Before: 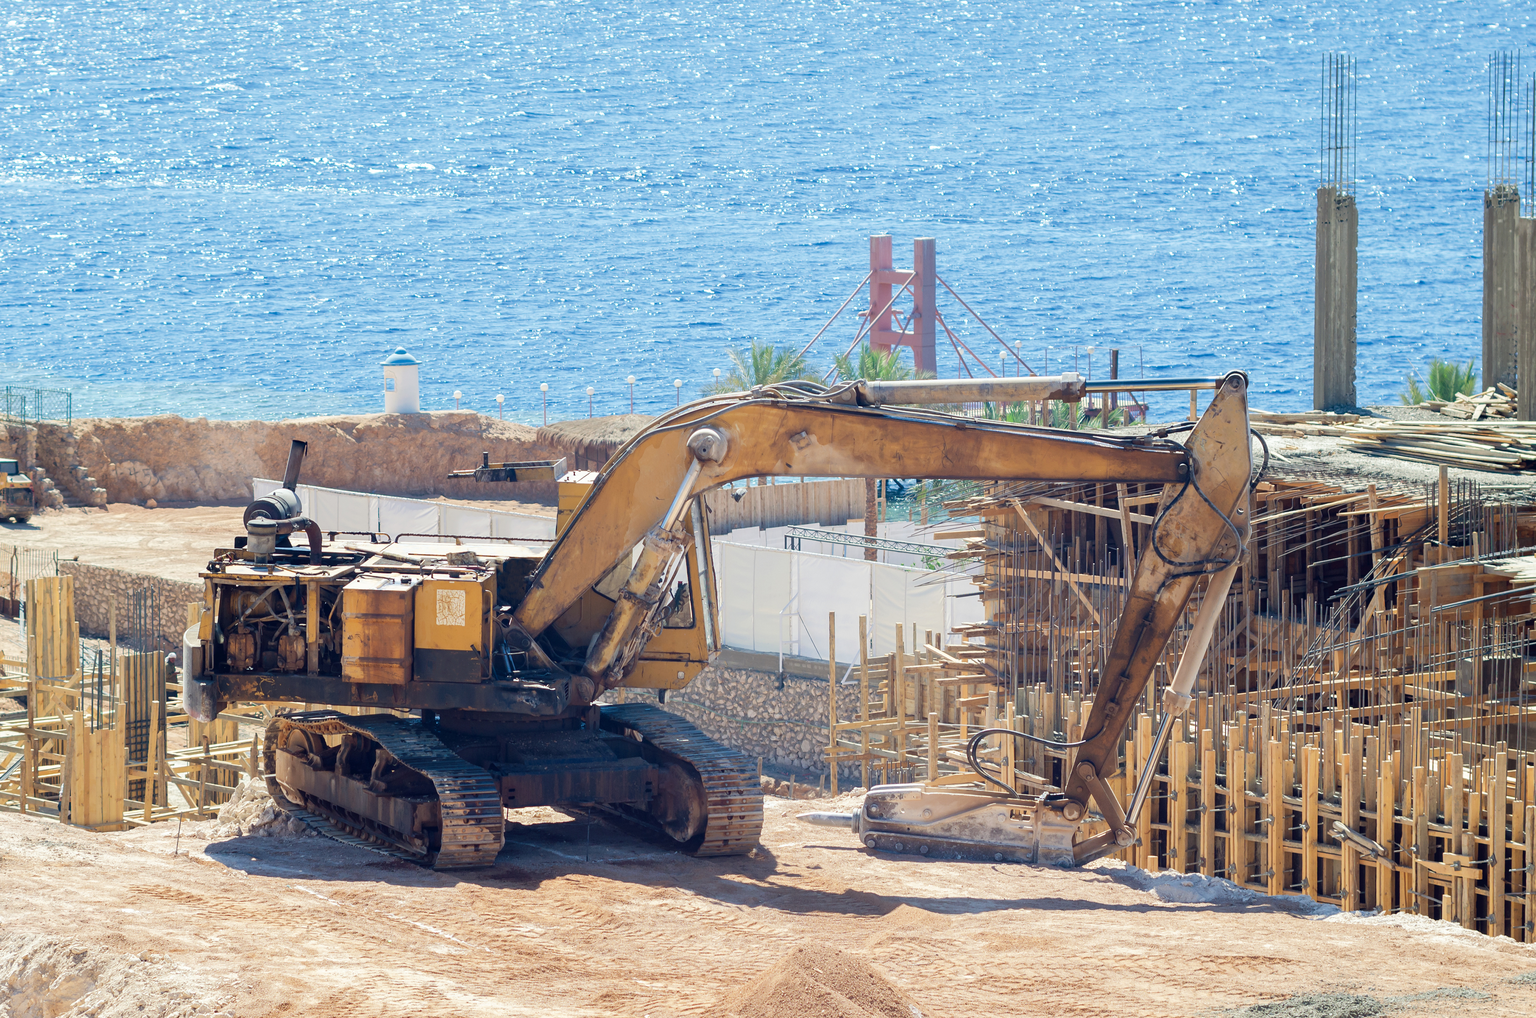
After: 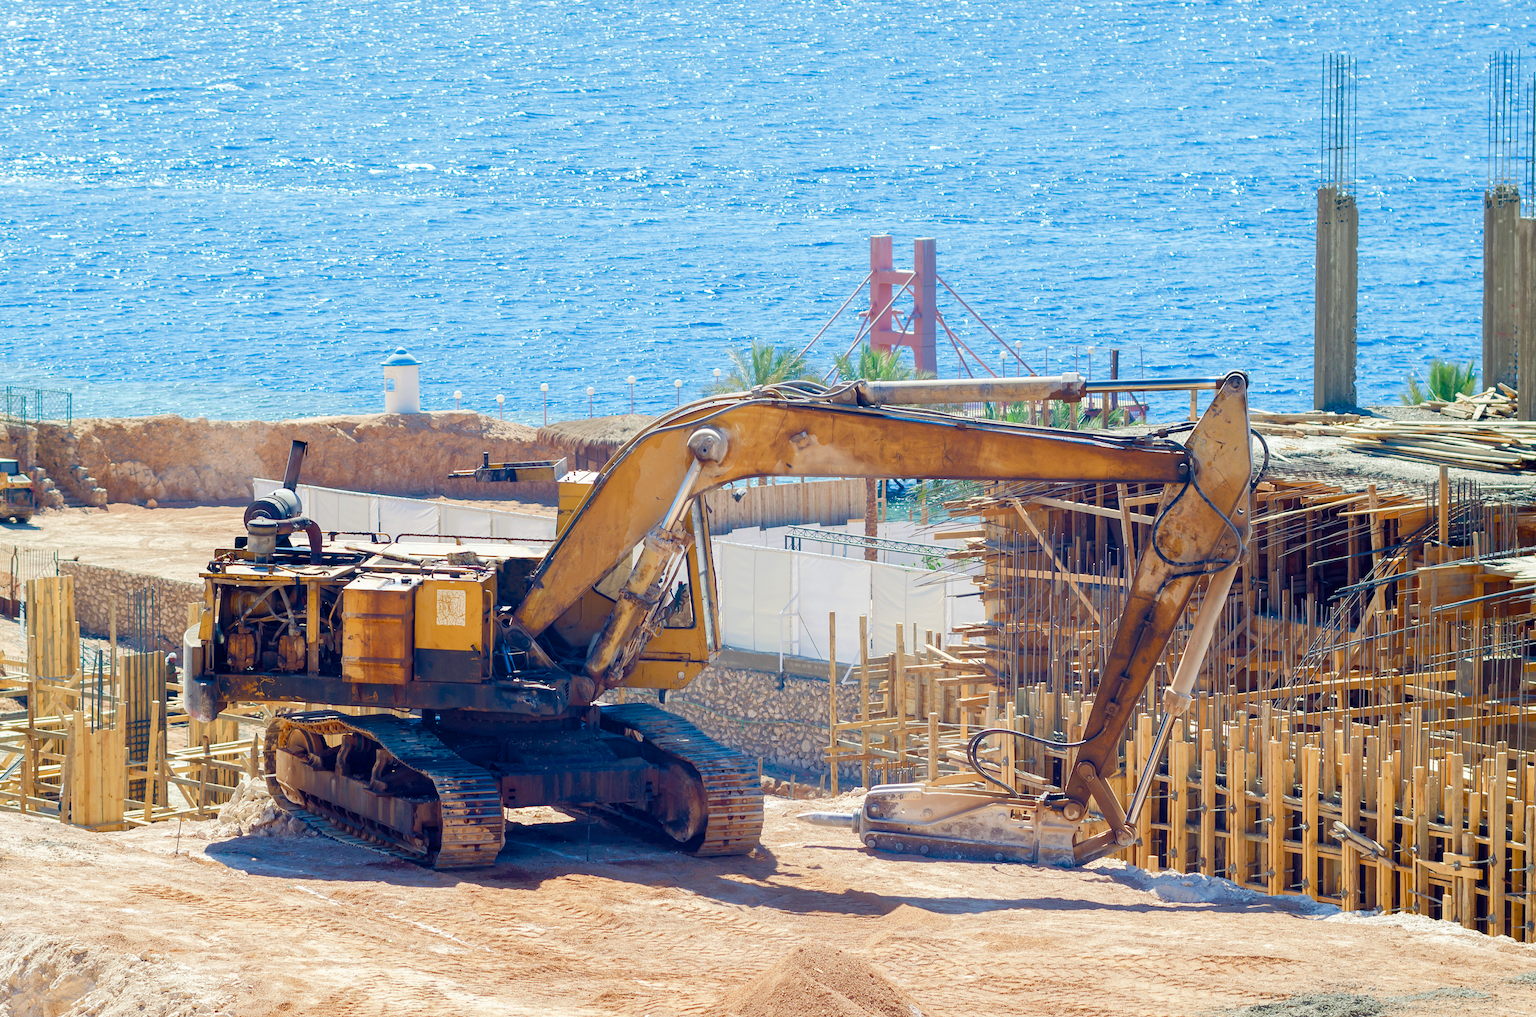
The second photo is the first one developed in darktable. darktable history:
color balance rgb: perceptual saturation grading › global saturation 20%, perceptual saturation grading › highlights -49.22%, perceptual saturation grading › shadows 25.287%, global vibrance 50.723%
